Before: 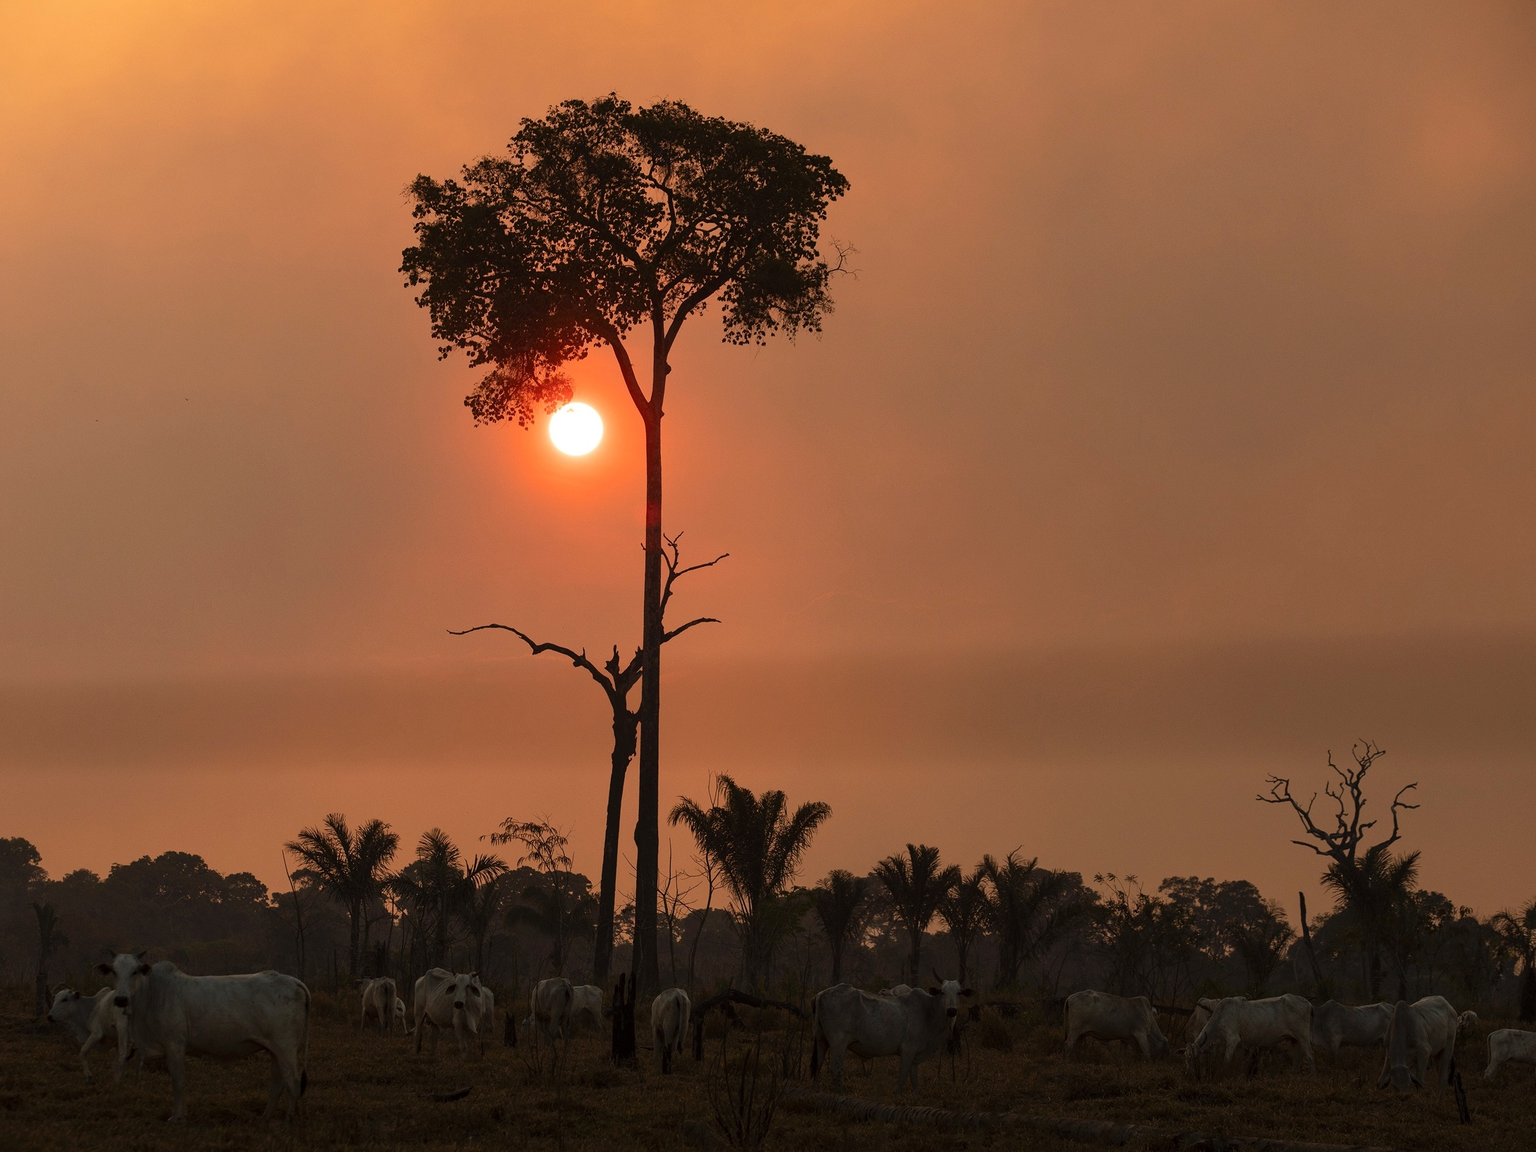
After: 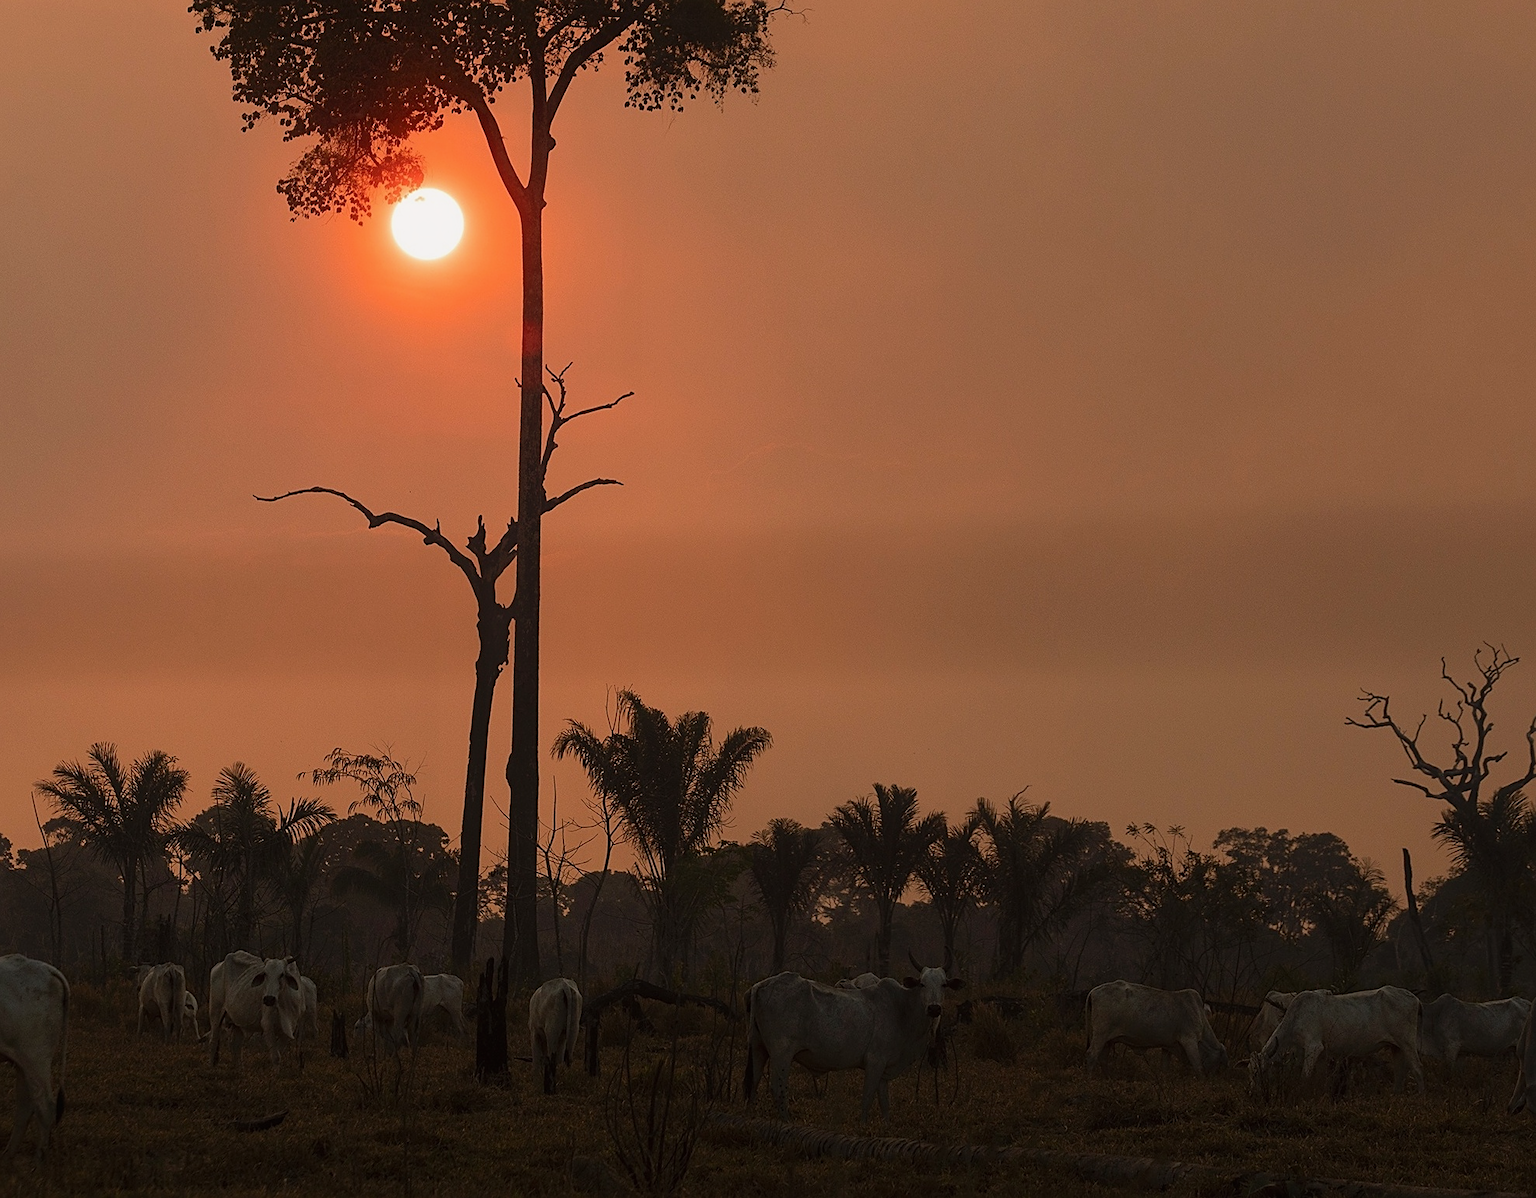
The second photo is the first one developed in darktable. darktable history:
crop: left 16.875%, top 22.853%, right 8.955%
sharpen: on, module defaults
contrast equalizer: y [[0.6 ×6], [0.55 ×6], [0 ×6], [0 ×6], [0 ×6]], mix -0.297
